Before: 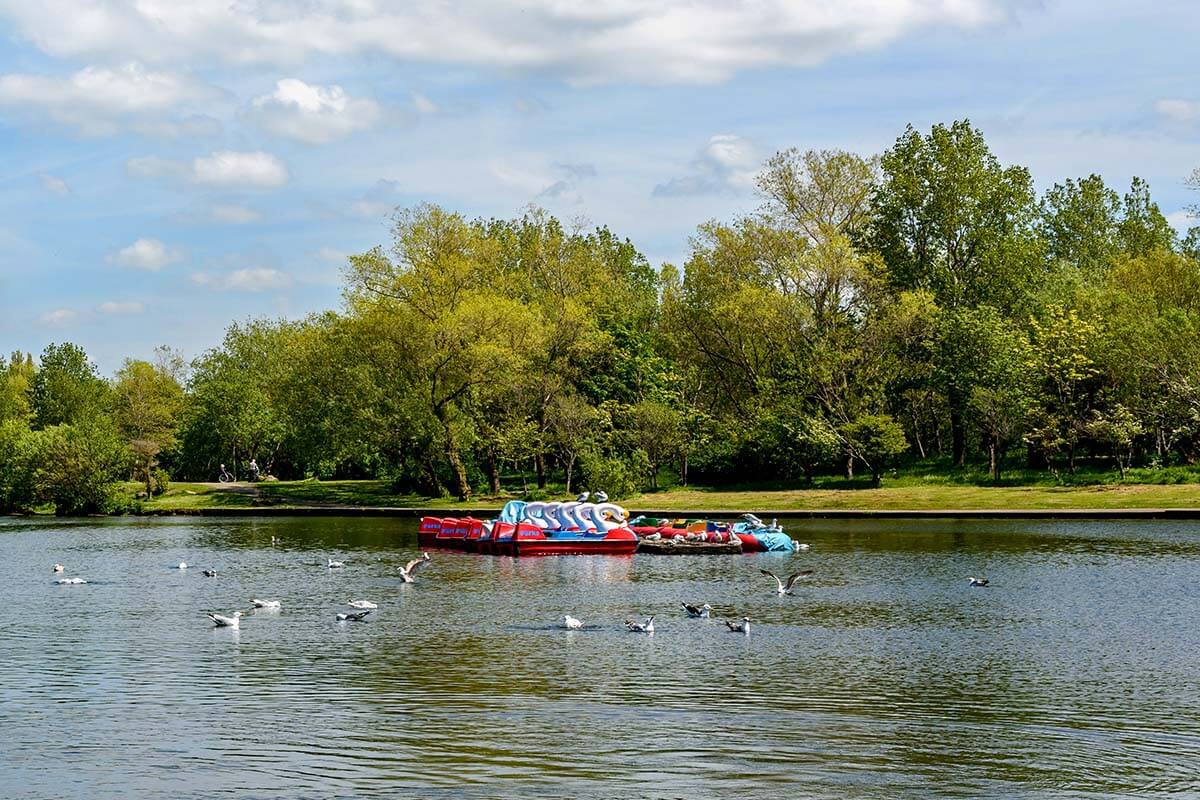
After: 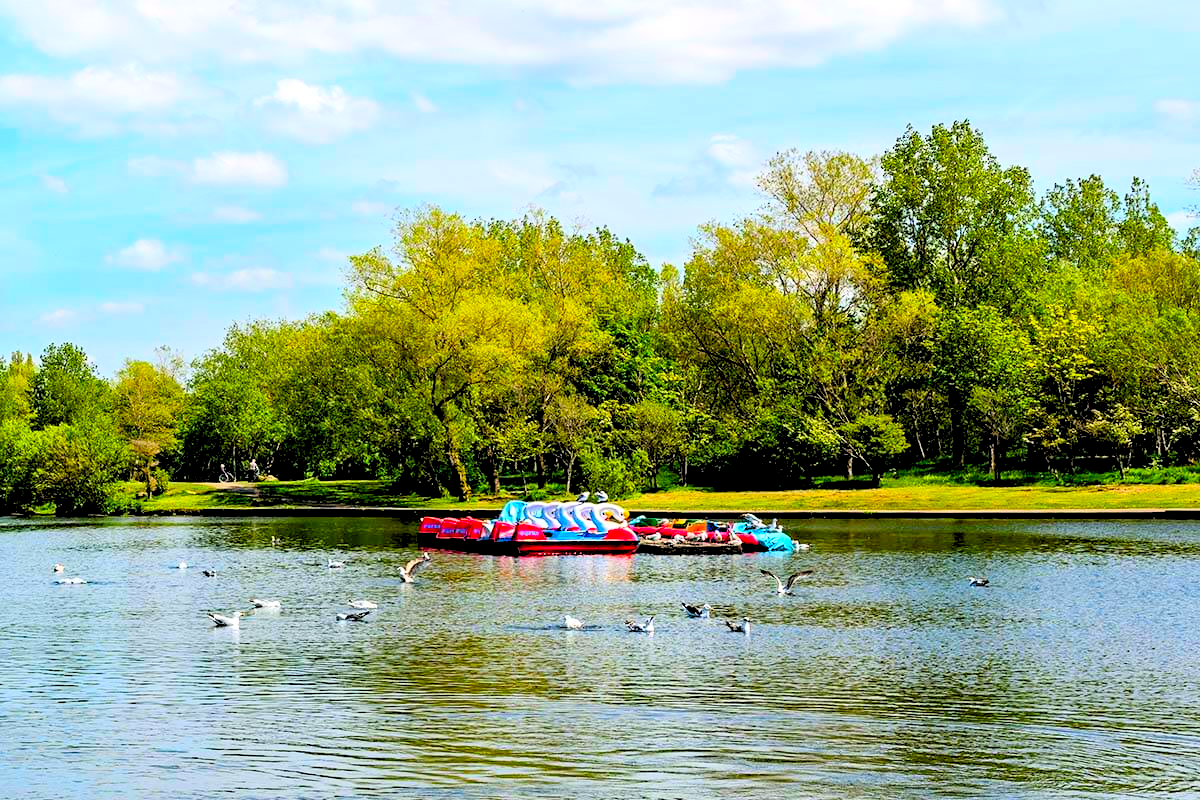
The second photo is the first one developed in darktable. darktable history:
rgb levels: levels [[0.013, 0.434, 0.89], [0, 0.5, 1], [0, 0.5, 1]]
contrast brightness saturation: contrast 0.2, brightness 0.2, saturation 0.8
